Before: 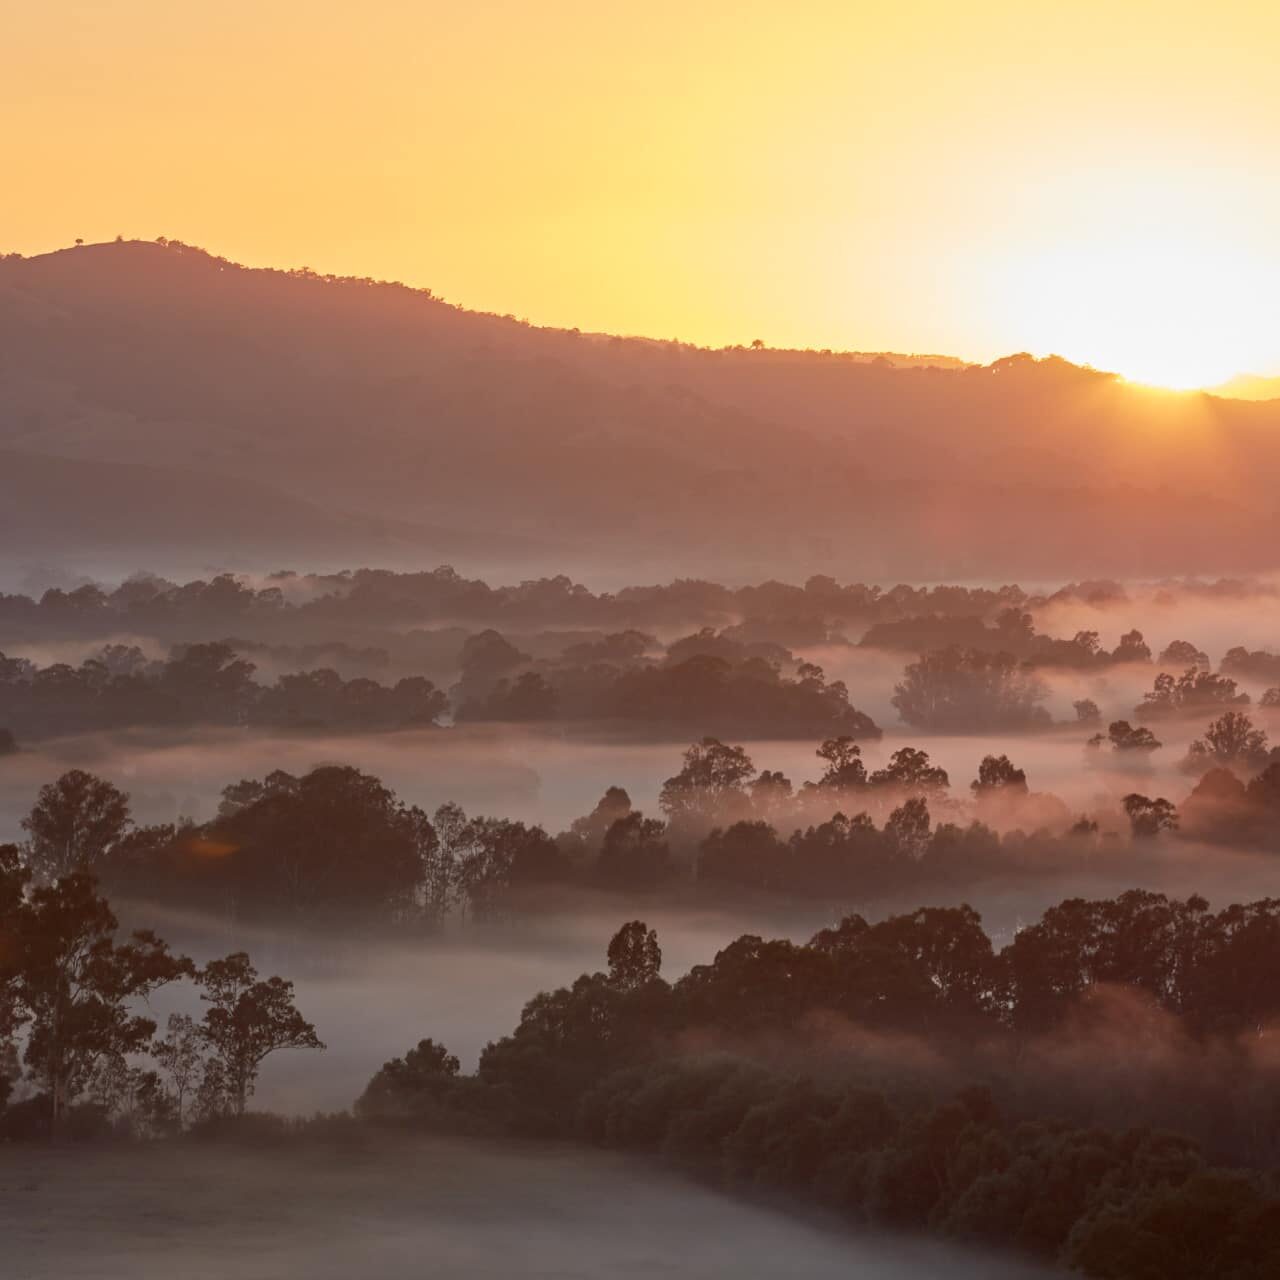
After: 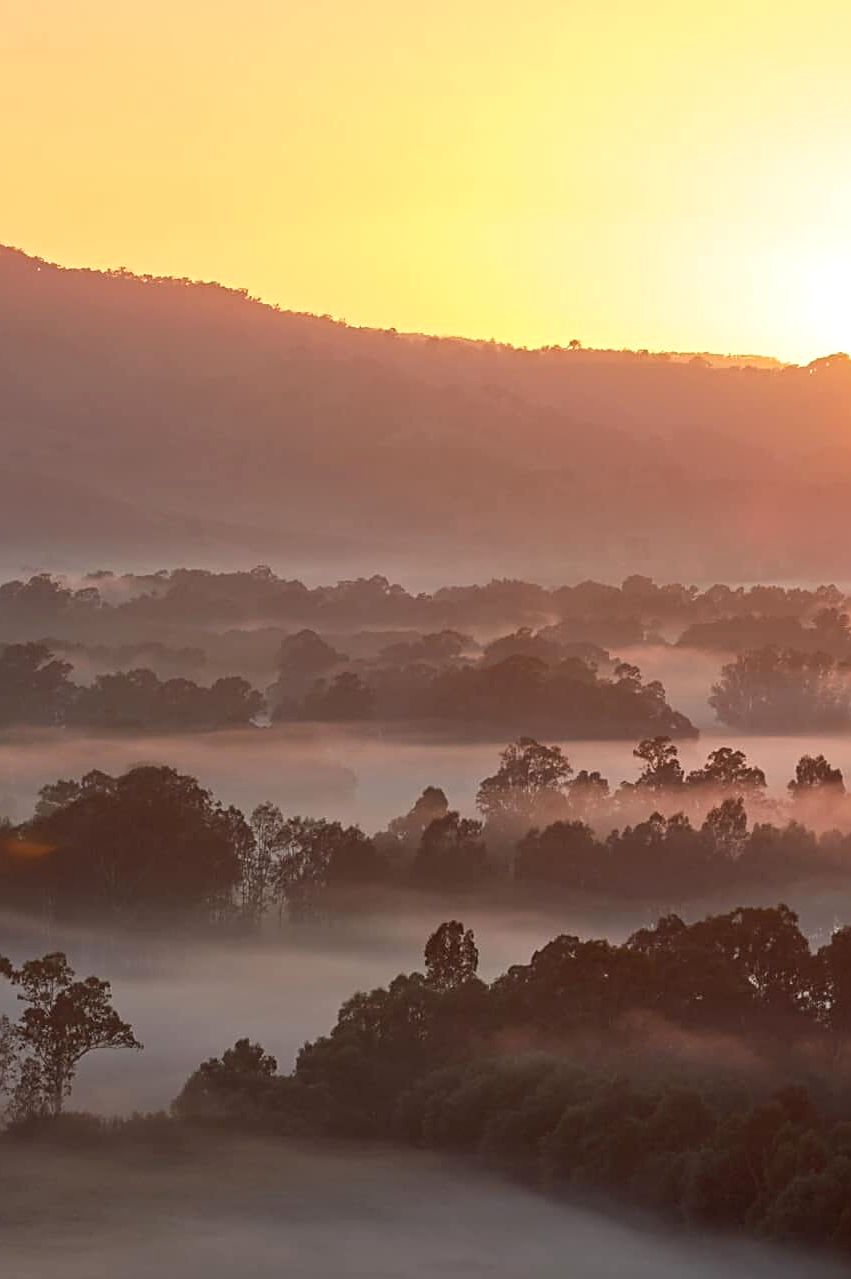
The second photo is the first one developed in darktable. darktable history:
exposure: exposure 0.198 EV, compensate exposure bias true, compensate highlight preservation false
crop and rotate: left 14.336%, right 19.154%
sharpen: on, module defaults
